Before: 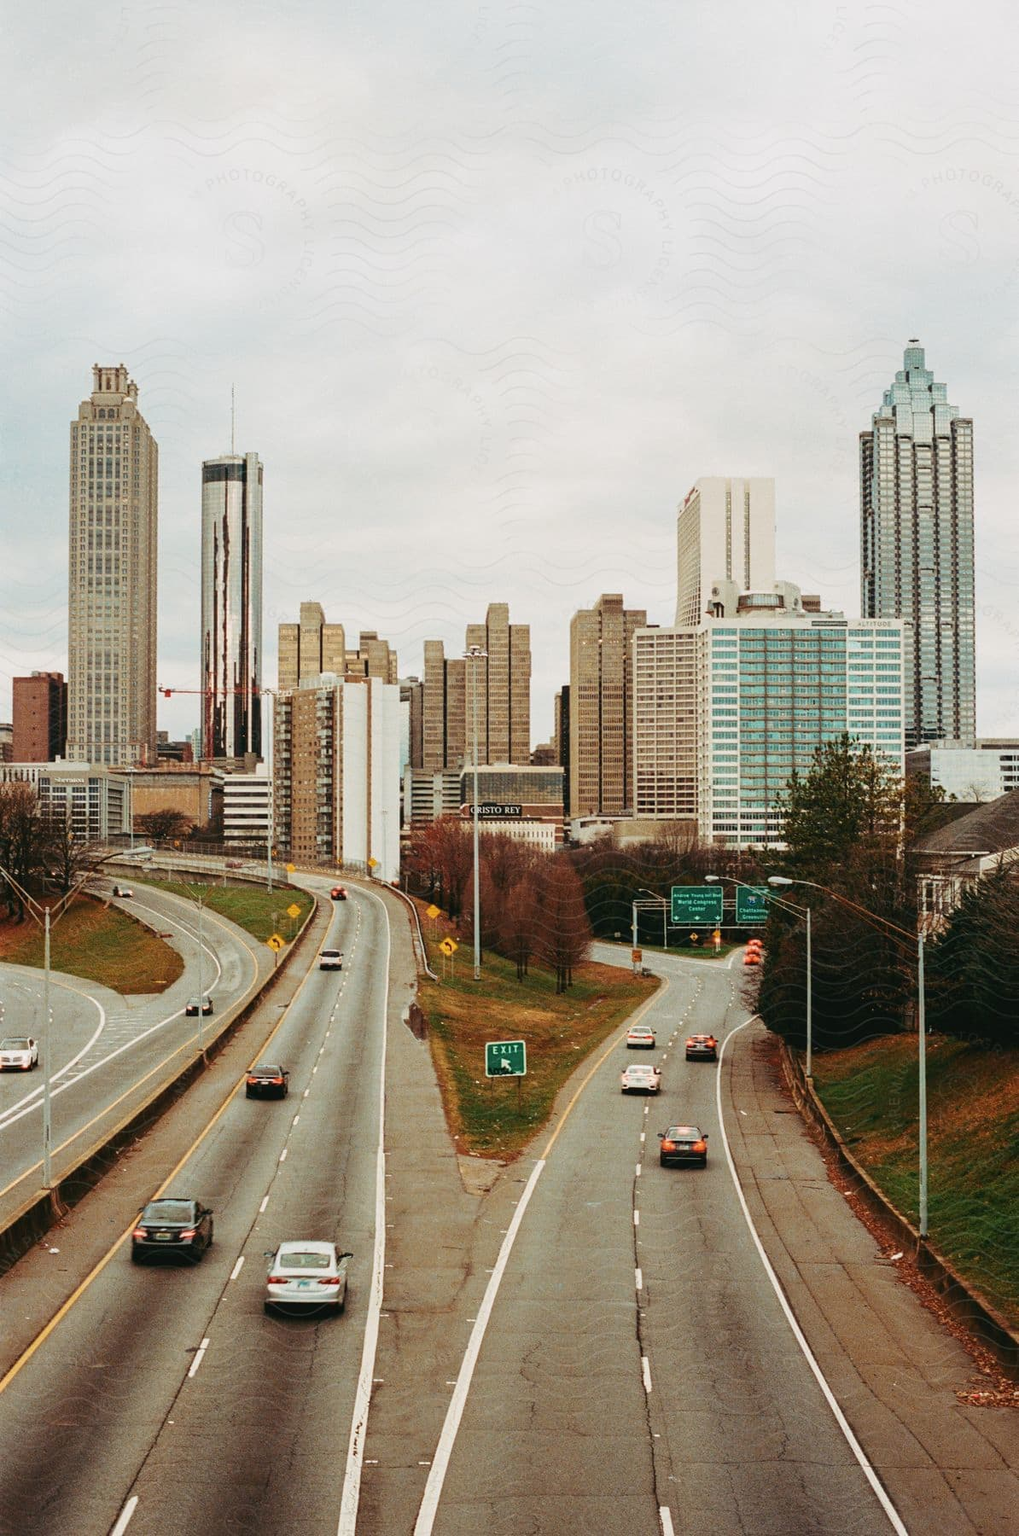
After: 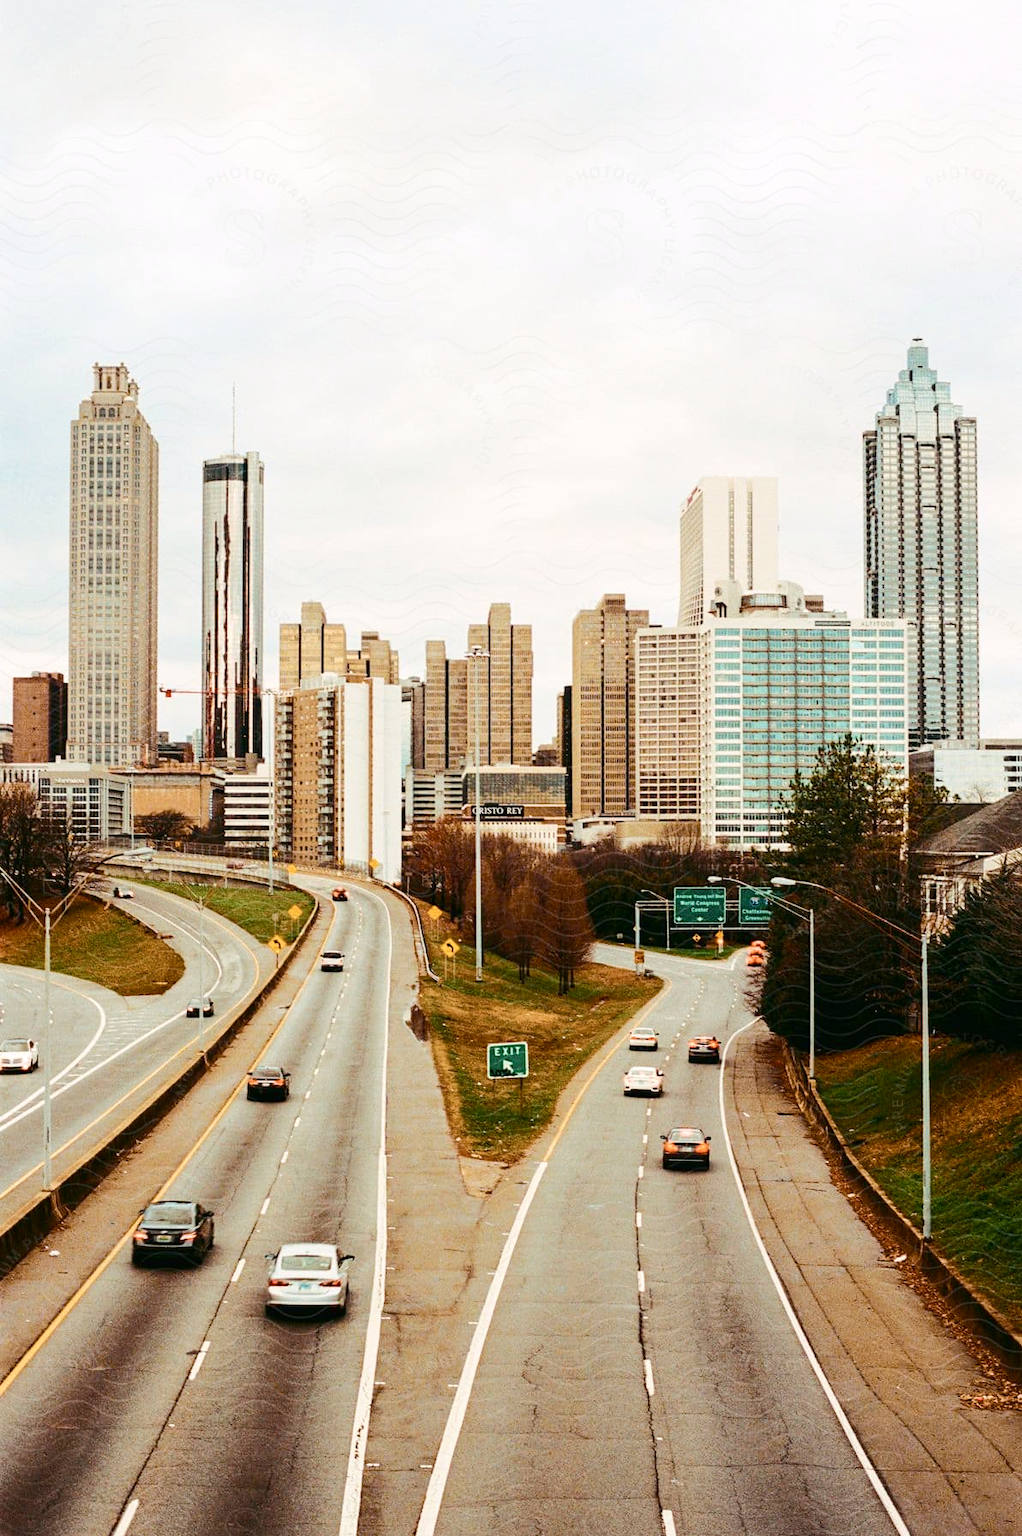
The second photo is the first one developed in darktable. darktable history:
crop: top 0.221%, bottom 0.126%
contrast brightness saturation: contrast 0.155, brightness 0.055
tone curve: curves: ch0 [(0, 0) (0.052, 0.018) (0.236, 0.207) (0.41, 0.417) (0.485, 0.518) (0.54, 0.584) (0.625, 0.666) (0.845, 0.828) (0.994, 0.964)]; ch1 [(0, 0.055) (0.15, 0.117) (0.317, 0.34) (0.382, 0.408) (0.434, 0.441) (0.472, 0.479) (0.498, 0.501) (0.557, 0.558) (0.616, 0.59) (0.739, 0.7) (0.873, 0.857) (1, 0.928)]; ch2 [(0, 0) (0.352, 0.403) (0.447, 0.466) (0.482, 0.482) (0.528, 0.526) (0.586, 0.577) (0.618, 0.621) (0.785, 0.747) (1, 1)], color space Lab, independent channels, preserve colors none
color balance rgb: perceptual saturation grading › global saturation 20%, perceptual saturation grading › highlights -25.631%, perceptual saturation grading › shadows 25.947%, perceptual brilliance grading › global brilliance 11.056%
